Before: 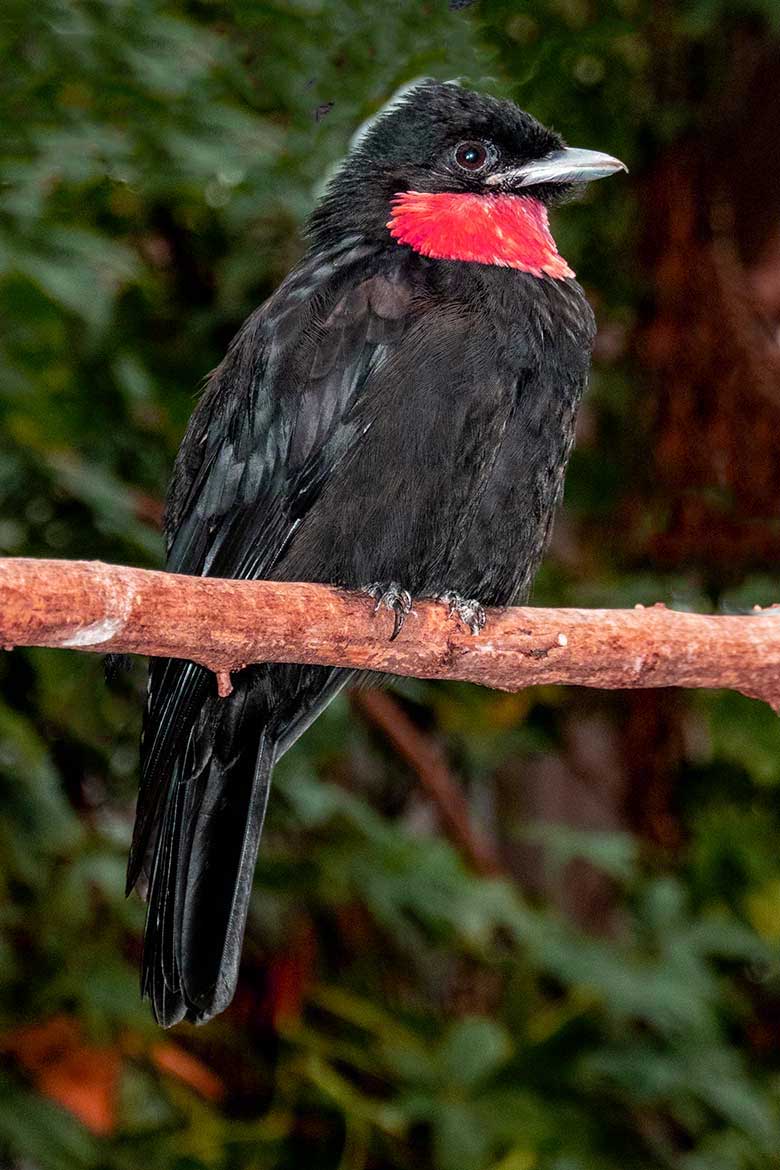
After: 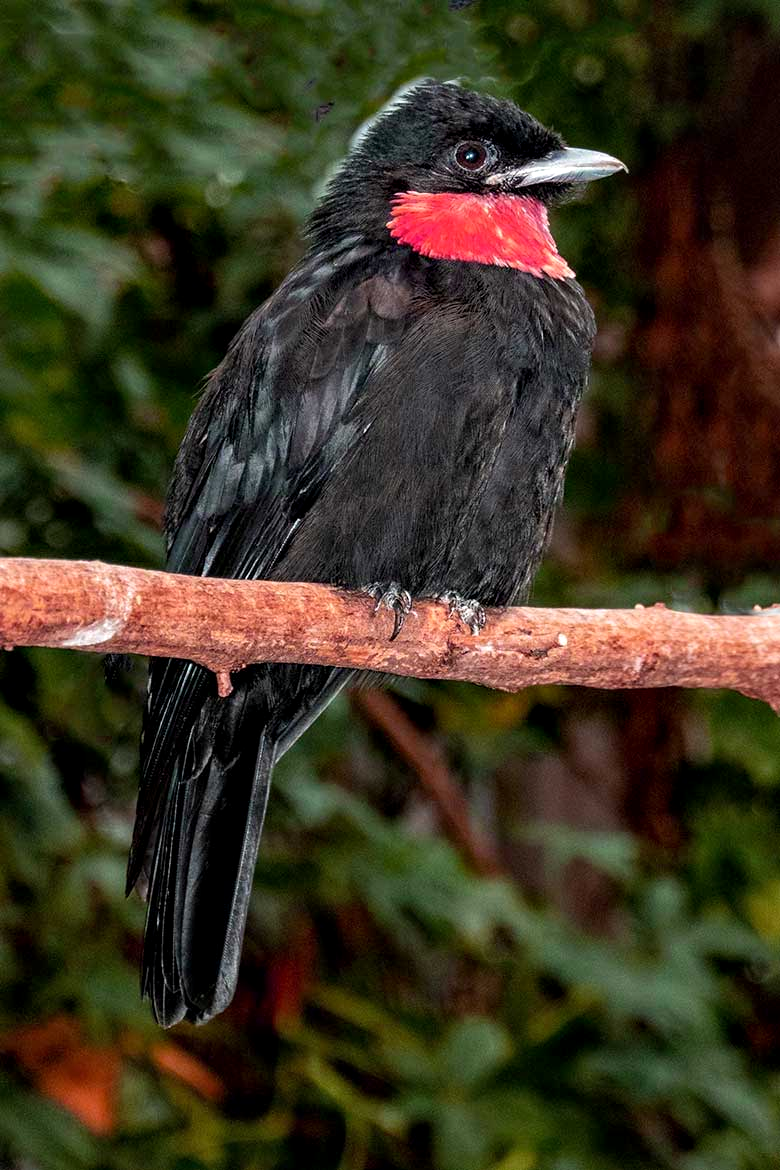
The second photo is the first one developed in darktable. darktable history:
contrast equalizer: y [[0.524 ×6], [0.512 ×6], [0.379 ×6], [0 ×6], [0 ×6]]
